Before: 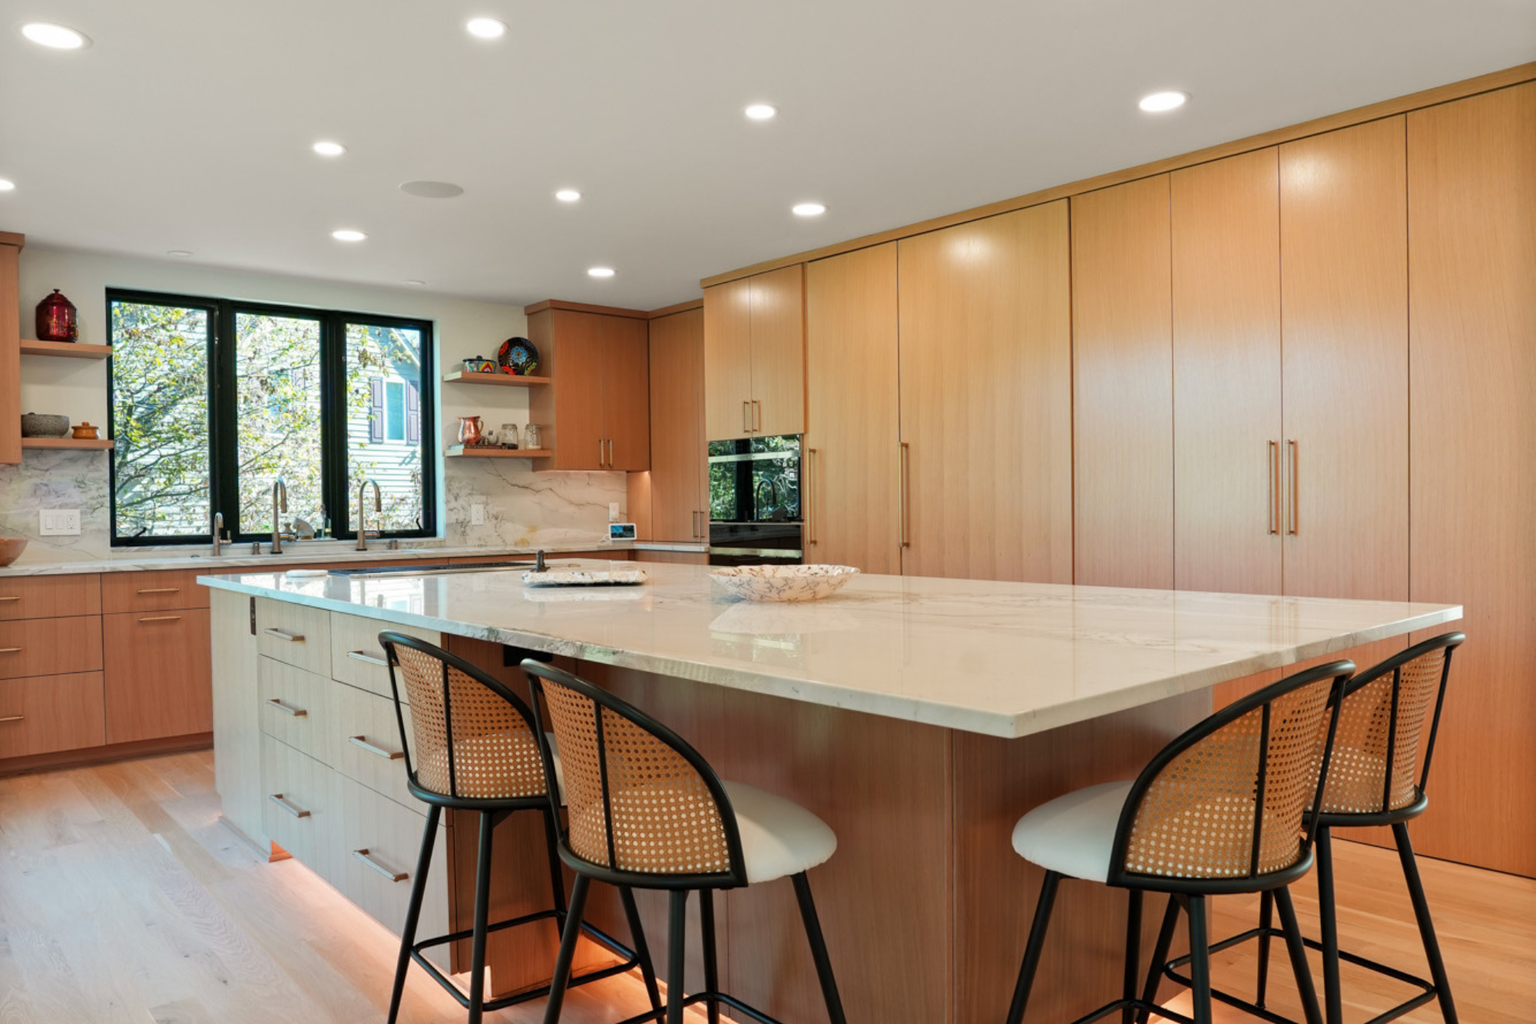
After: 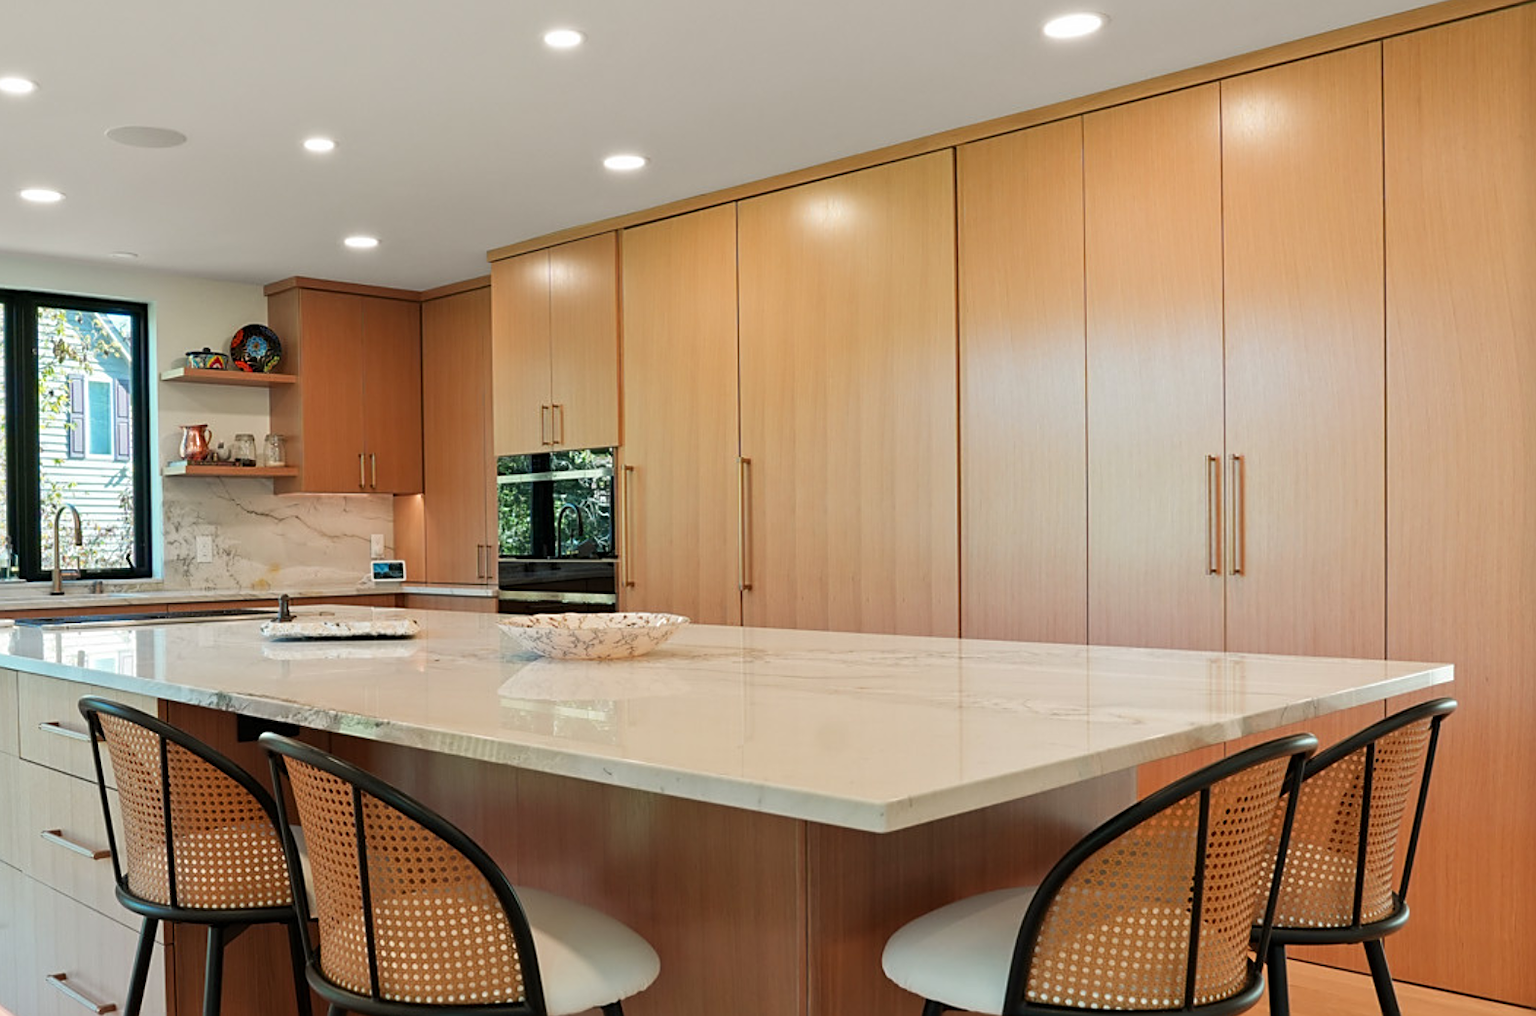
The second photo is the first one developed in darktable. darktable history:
sharpen: on, module defaults
crop and rotate: left 20.623%, top 7.997%, right 0.482%, bottom 13.622%
